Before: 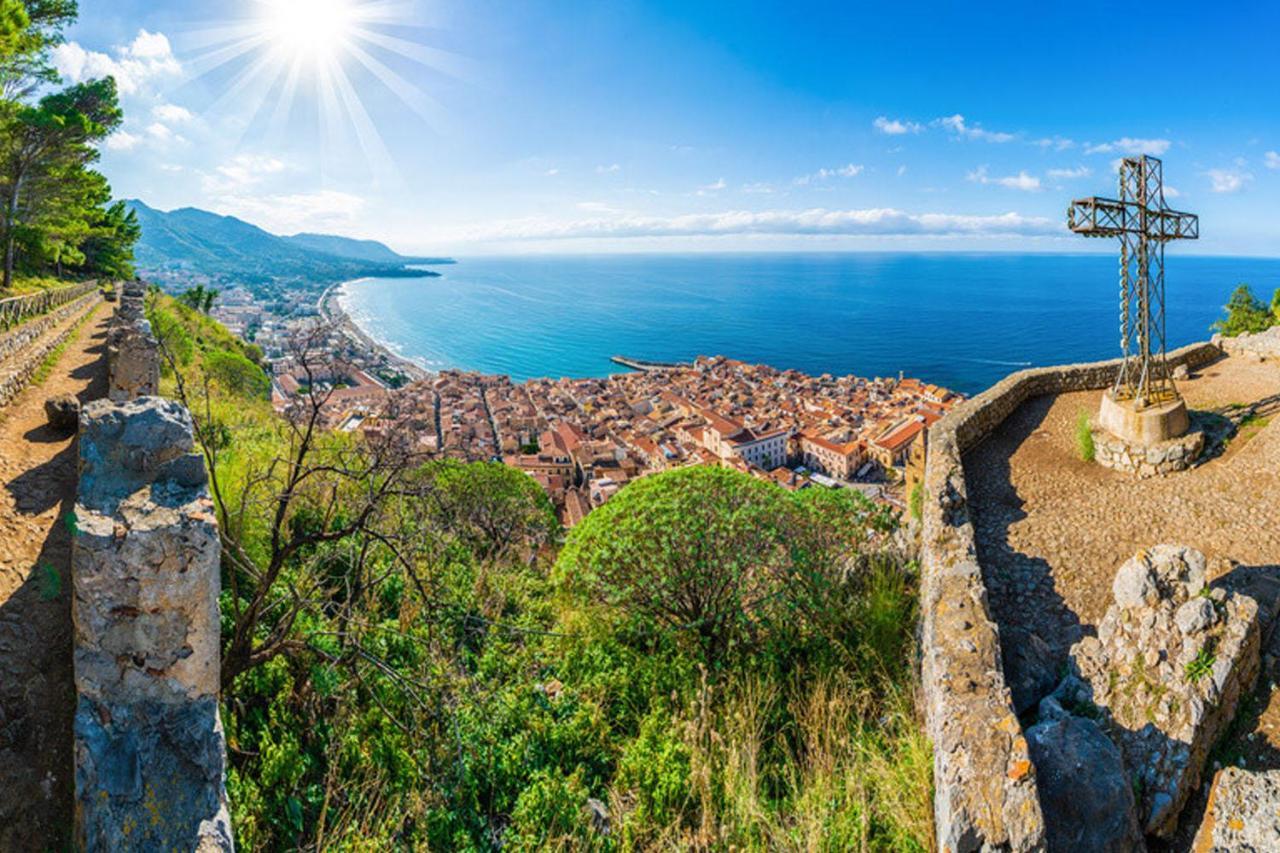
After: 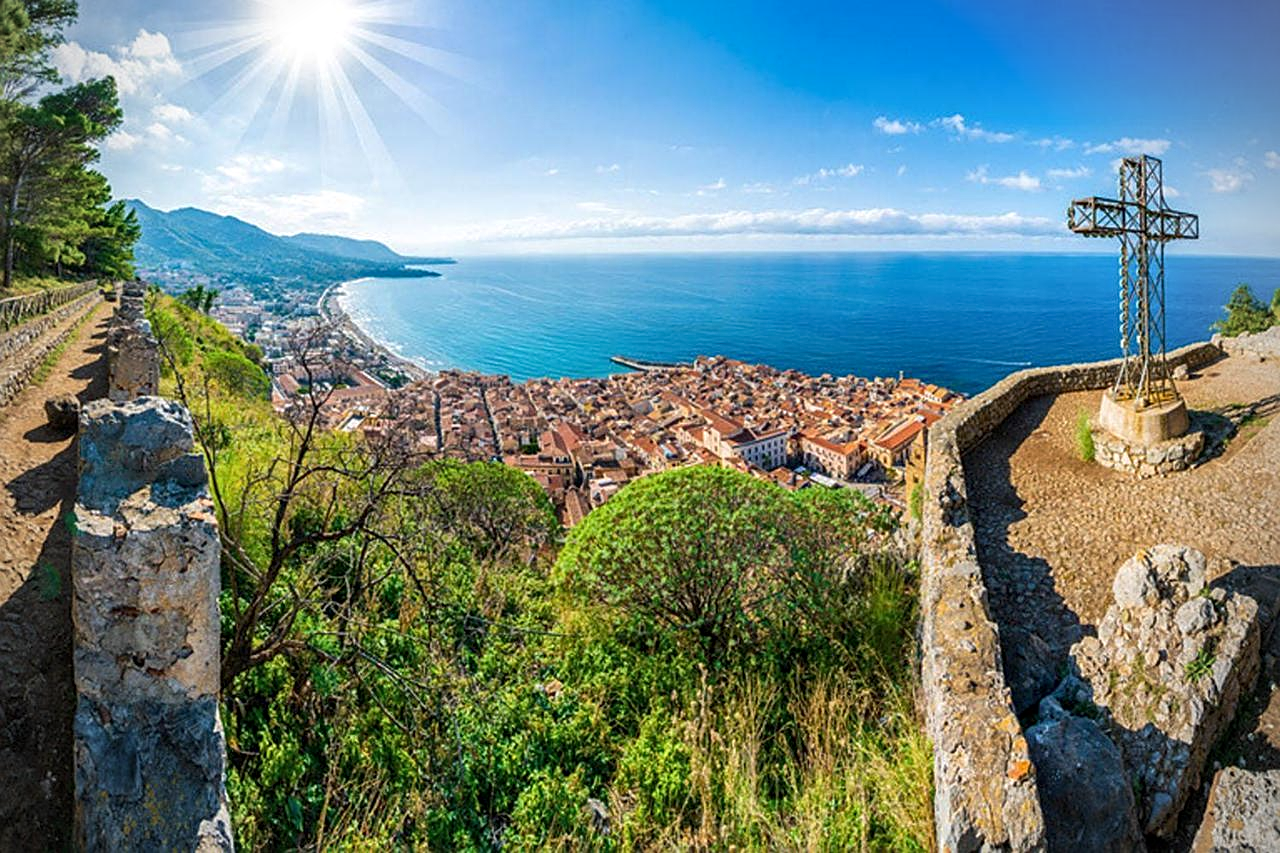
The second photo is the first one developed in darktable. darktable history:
local contrast: mode bilateral grid, contrast 20, coarseness 51, detail 120%, midtone range 0.2
vignetting: fall-off radius 46.08%
sharpen: on, module defaults
